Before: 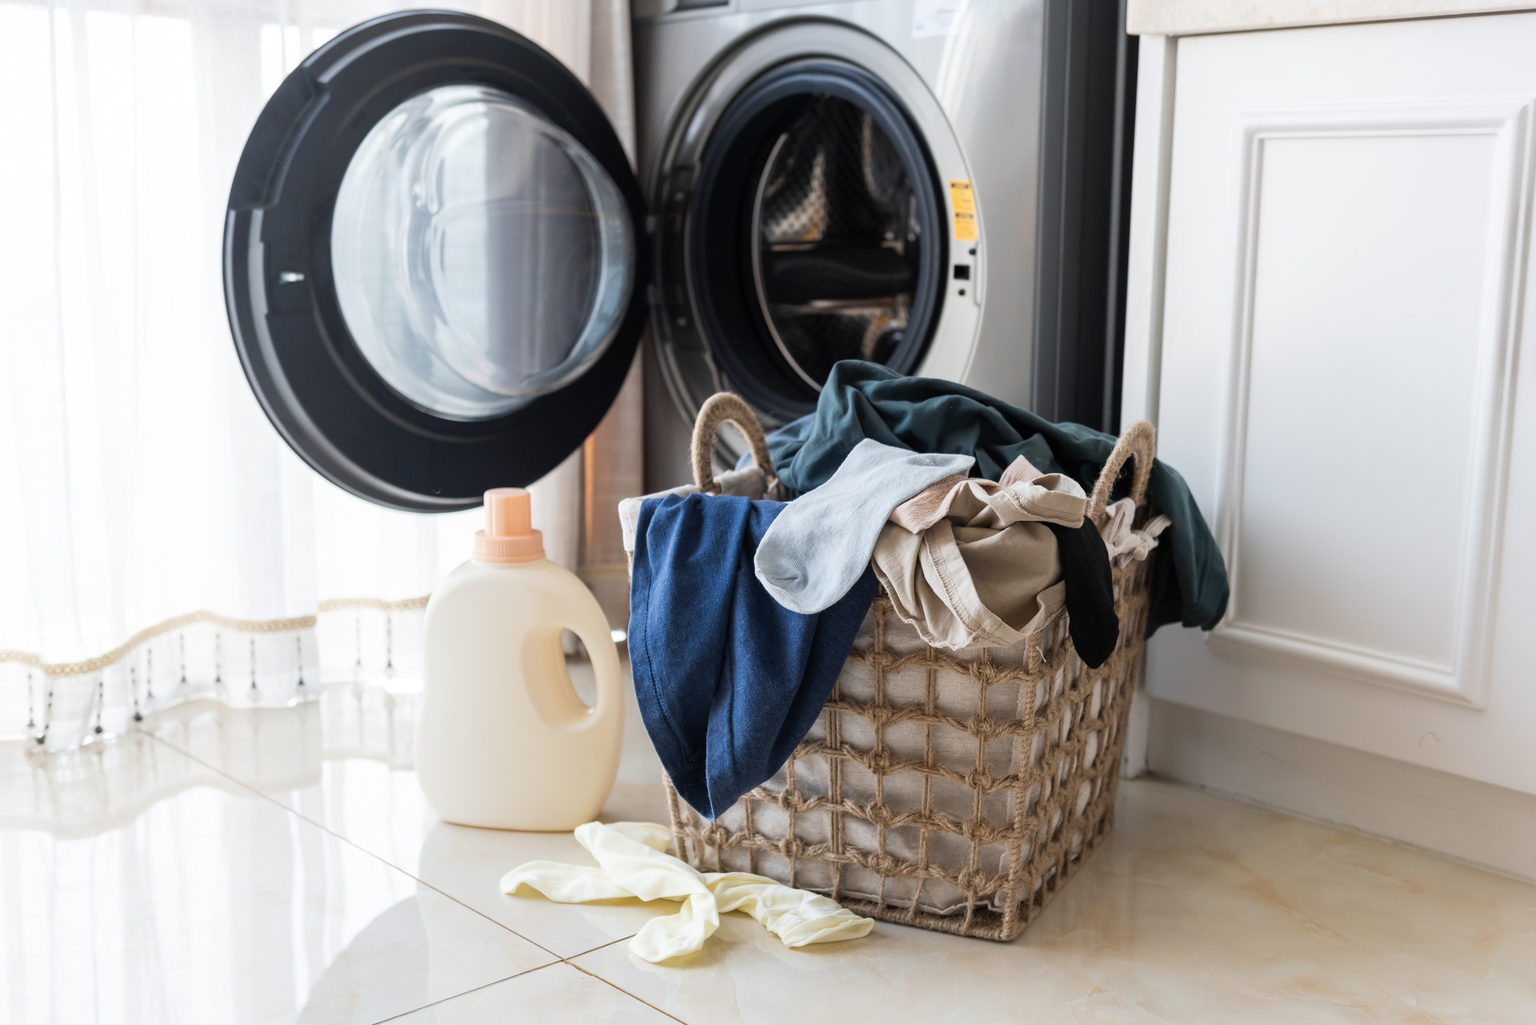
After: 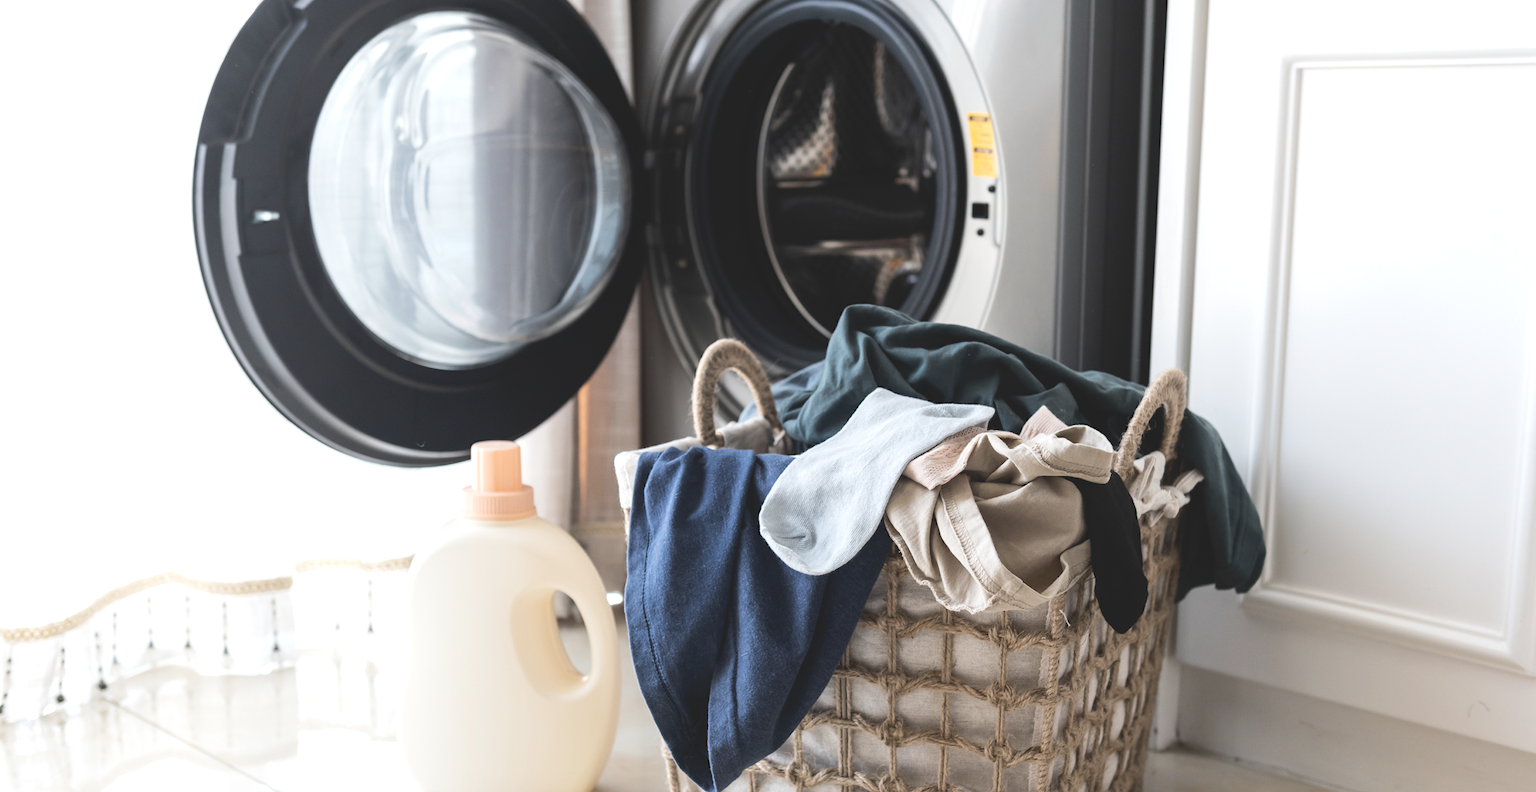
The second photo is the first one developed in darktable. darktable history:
exposure: black level correction 0.001, exposure 0.191 EV, compensate highlight preservation false
crop: left 2.737%, top 7.287%, right 3.421%, bottom 20.179%
tone equalizer: -8 EV -0.75 EV, -7 EV -0.7 EV, -6 EV -0.6 EV, -5 EV -0.4 EV, -3 EV 0.4 EV, -2 EV 0.6 EV, -1 EV 0.7 EV, +0 EV 0.75 EV, edges refinement/feathering 500, mask exposure compensation -1.57 EV, preserve details no
color balance: output saturation 120%
contrast brightness saturation: contrast -0.26, saturation -0.43
